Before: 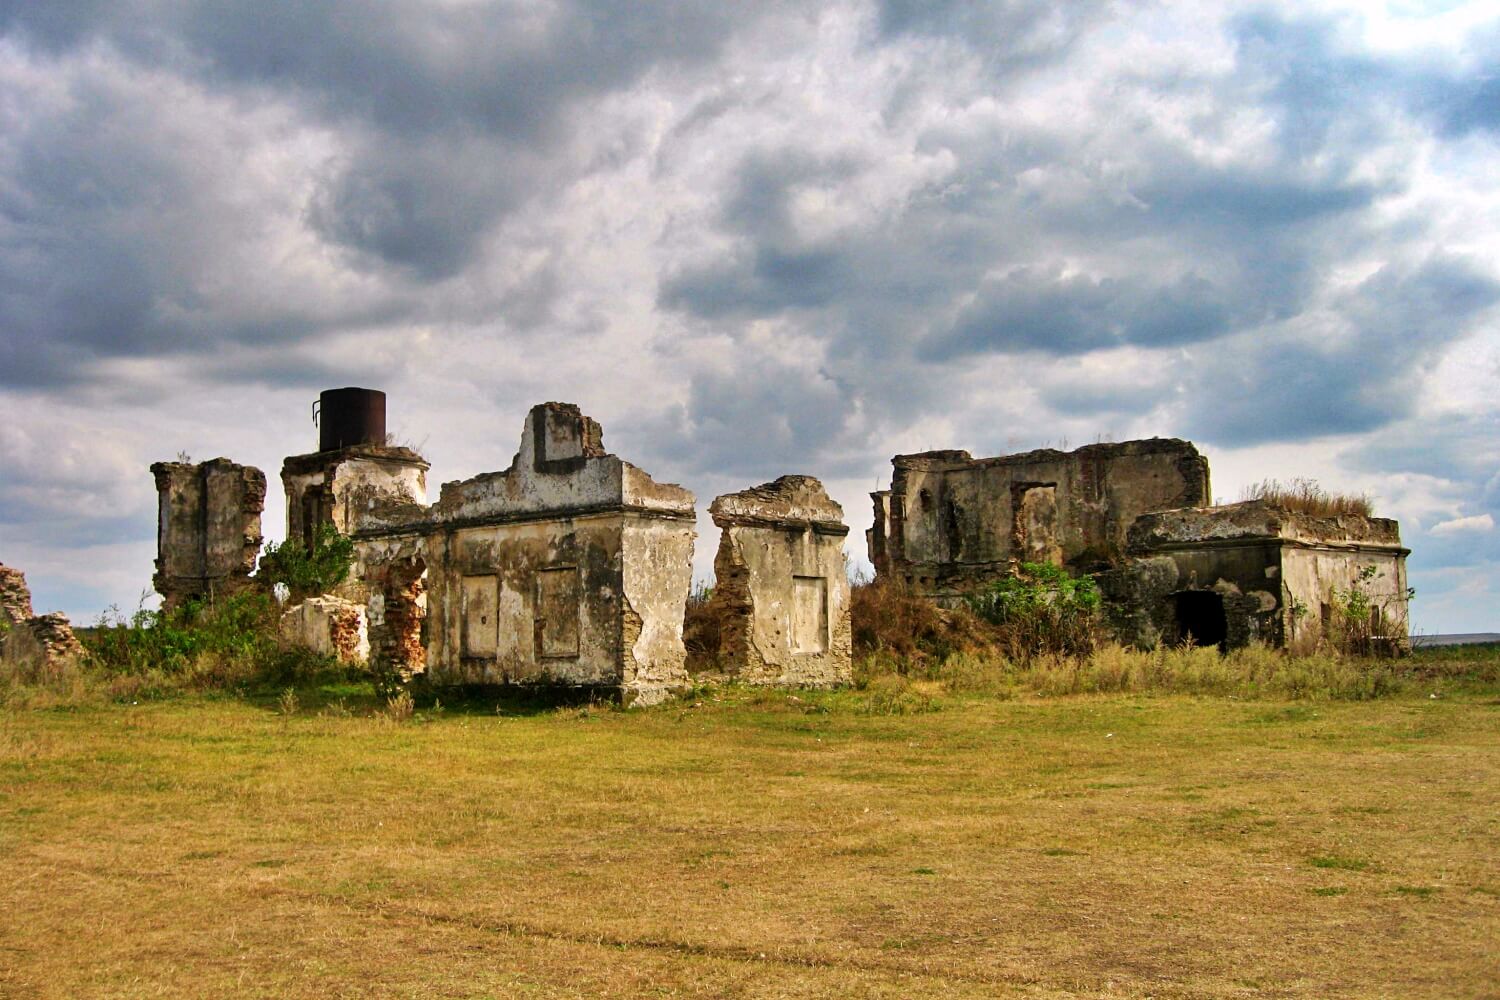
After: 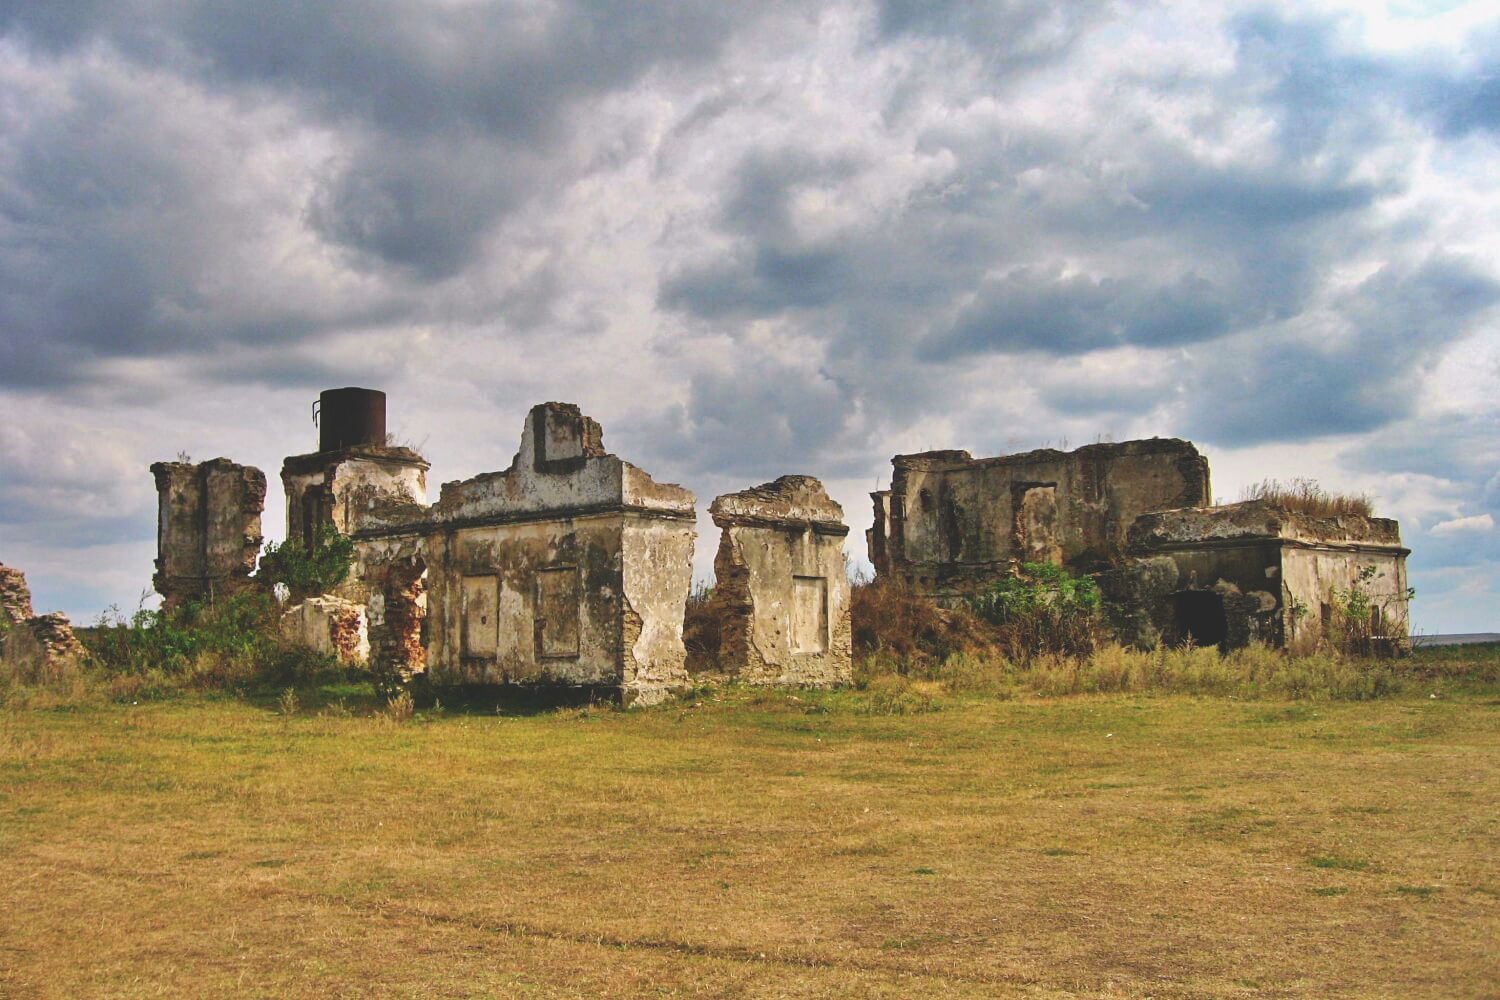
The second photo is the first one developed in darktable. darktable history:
exposure: black level correction -0.025, exposure -0.12 EV, compensate highlight preservation false
